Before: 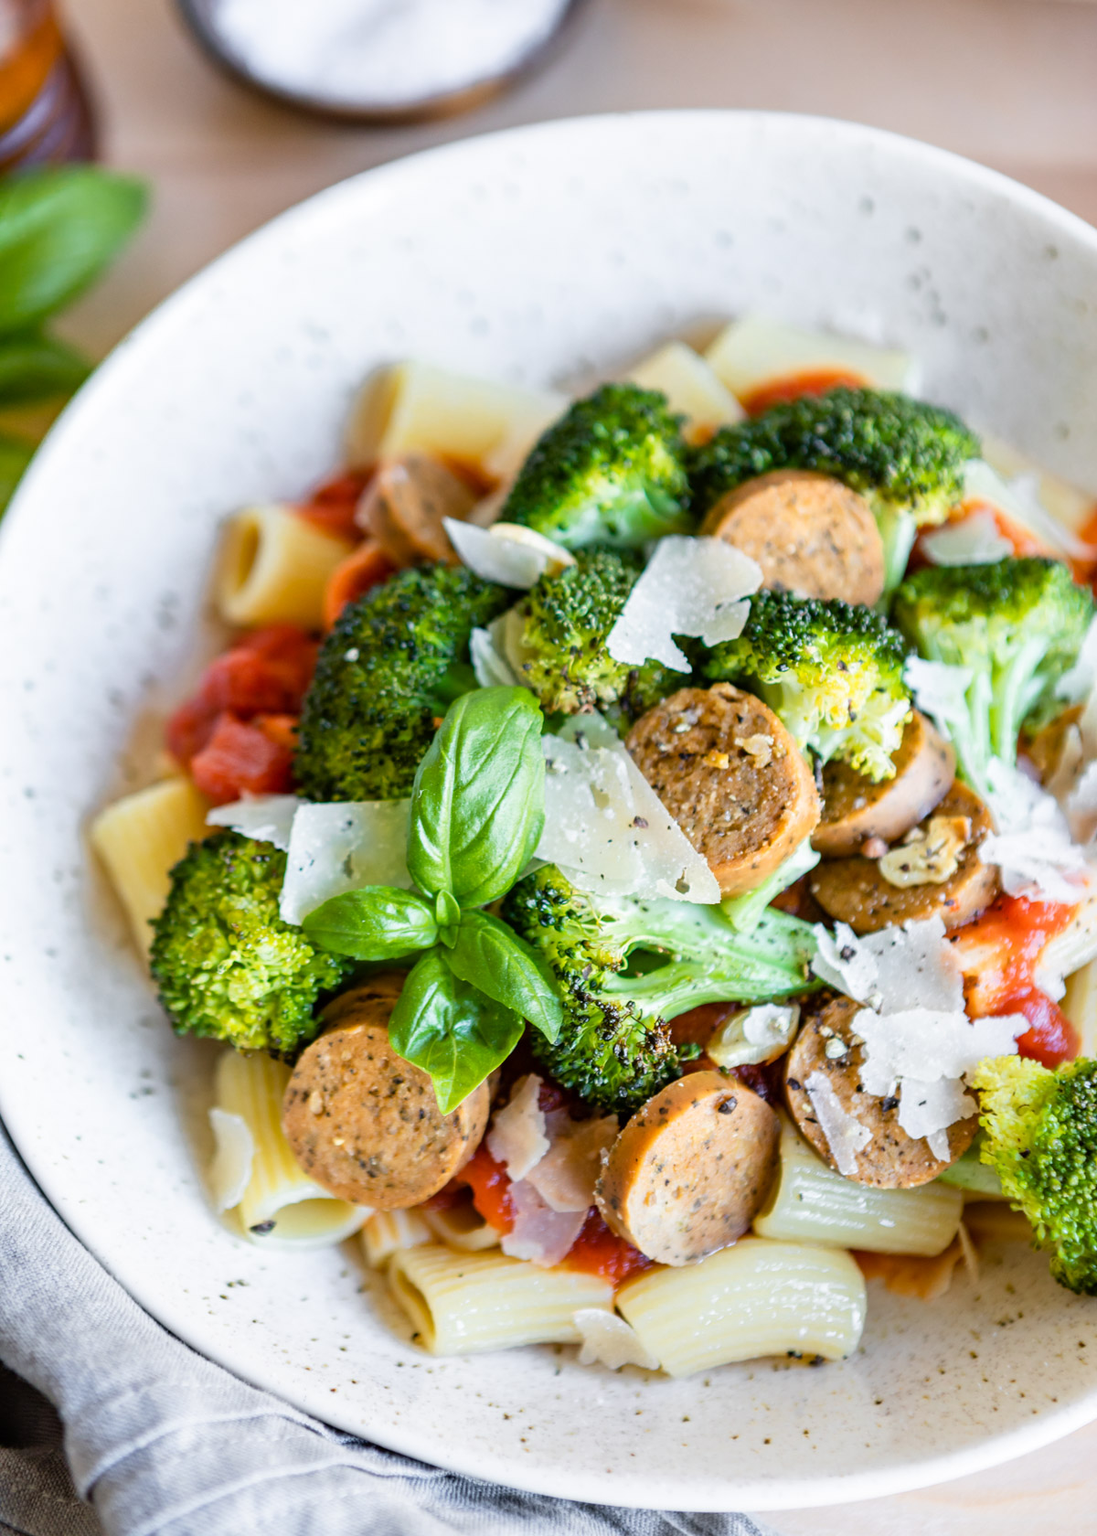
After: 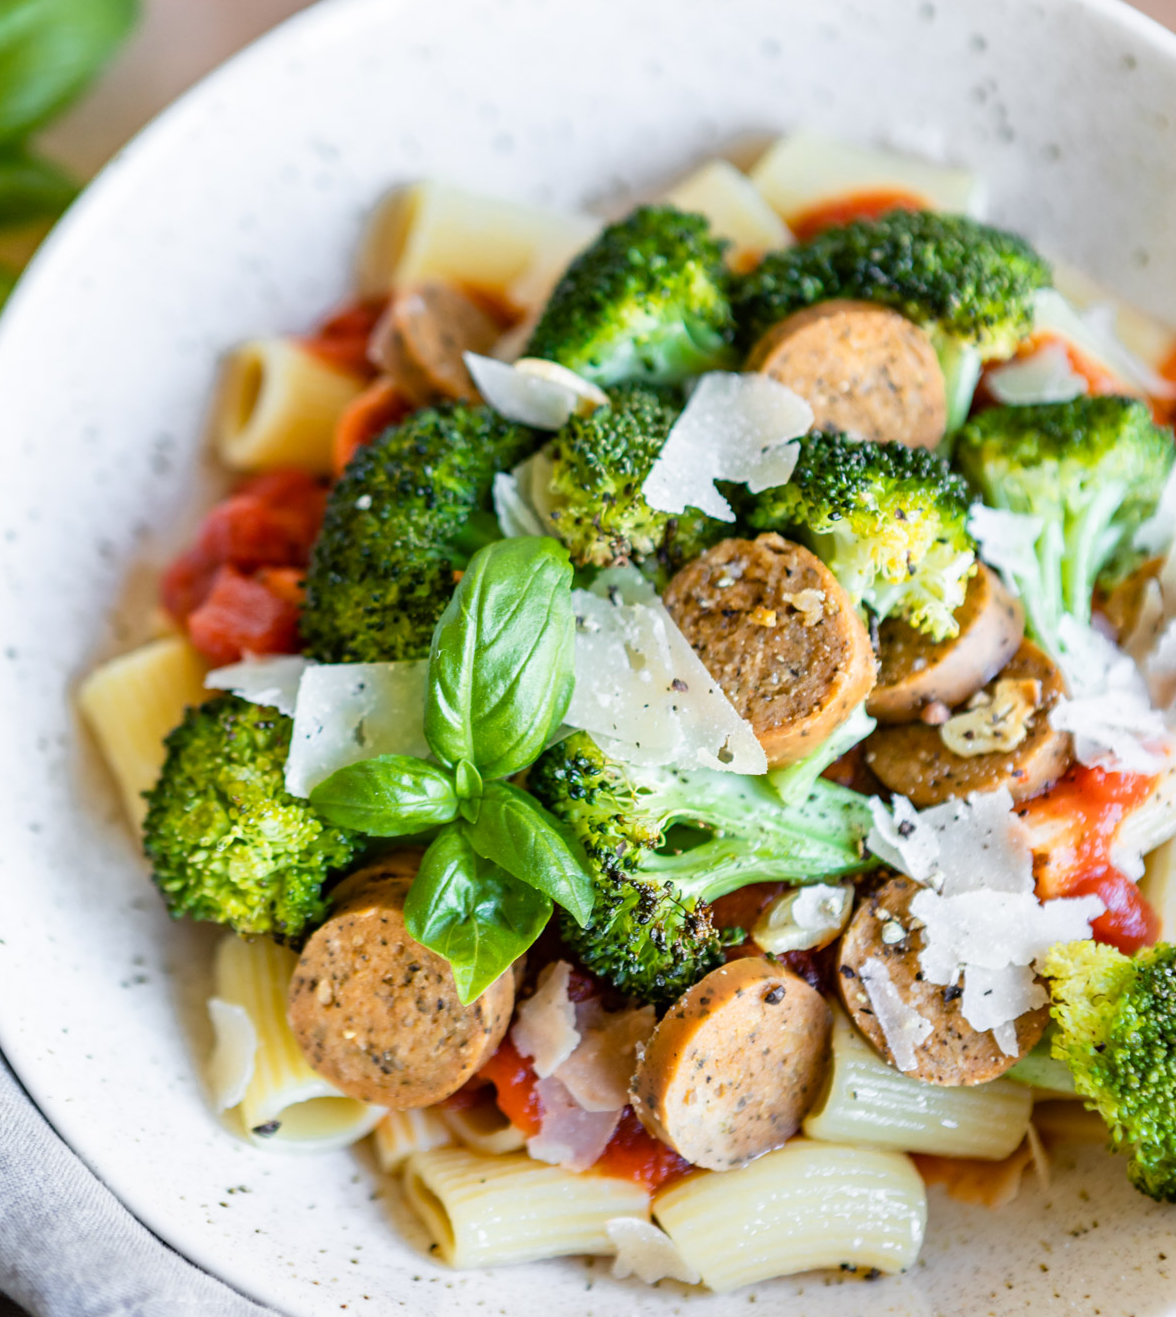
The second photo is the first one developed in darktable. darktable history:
crop and rotate: left 1.799%, top 12.751%, right 0.132%, bottom 8.822%
